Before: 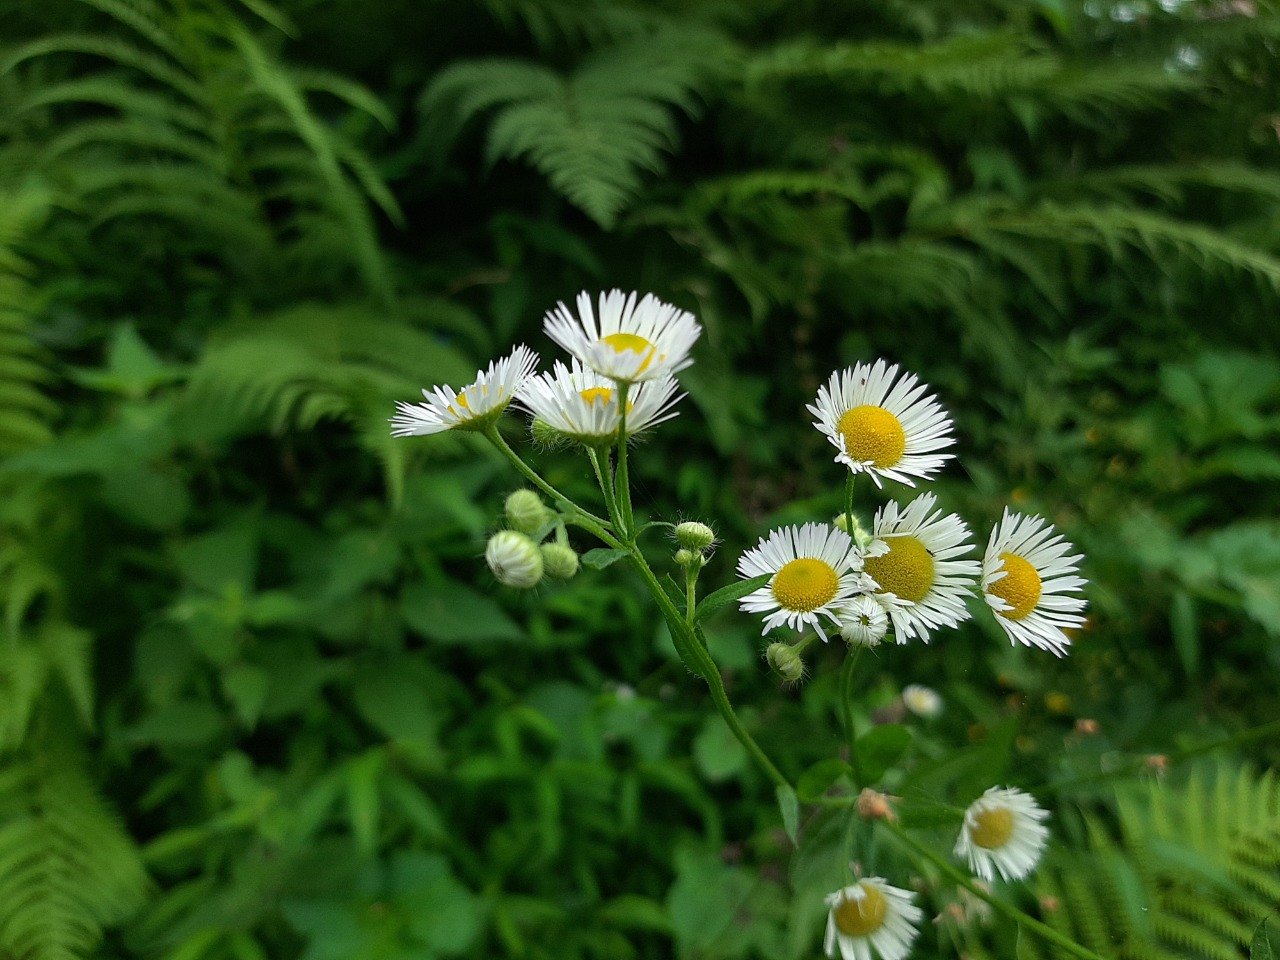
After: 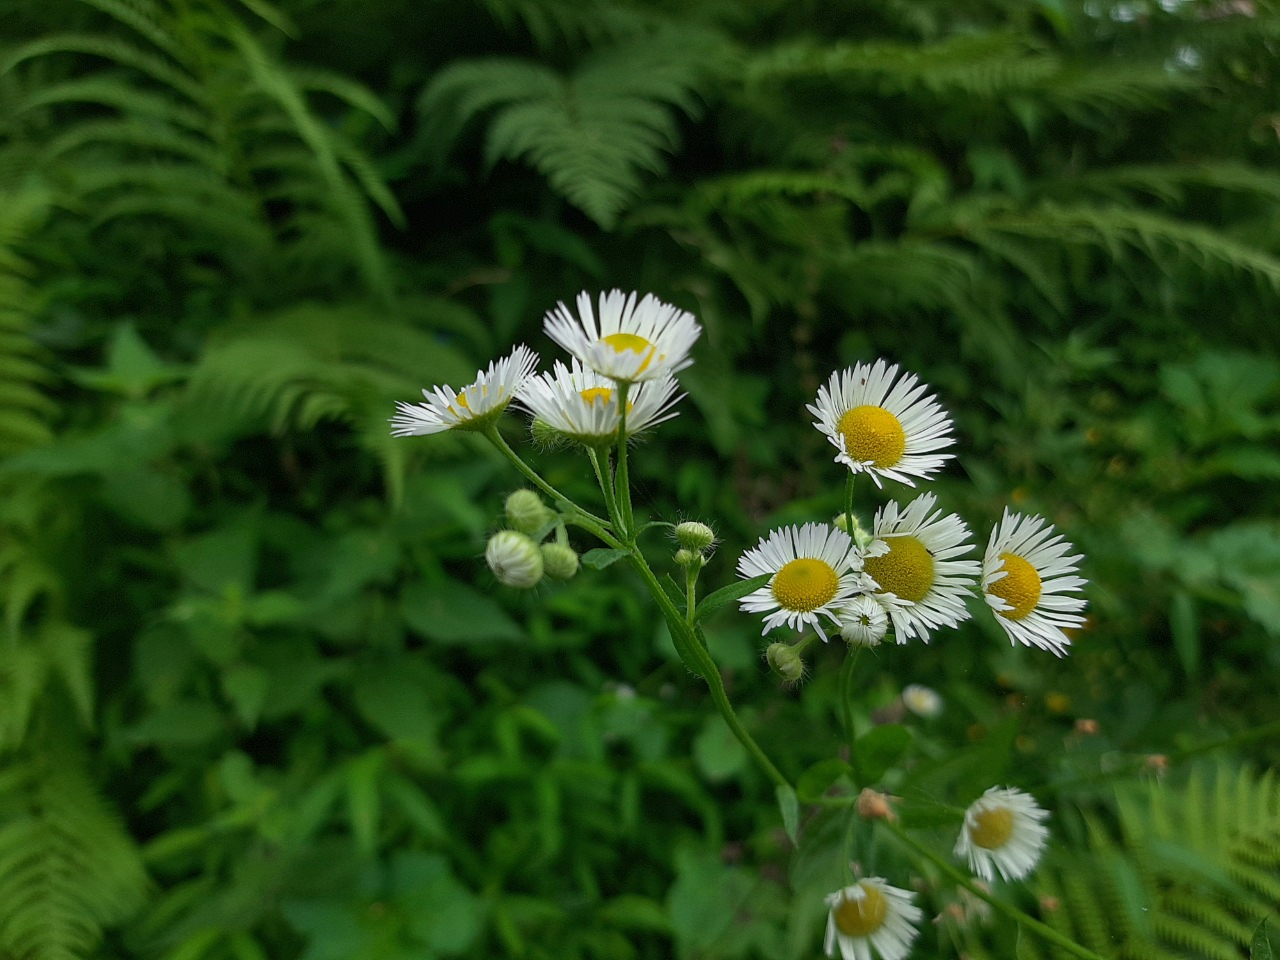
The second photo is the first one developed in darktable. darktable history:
tone equalizer: -8 EV 0.262 EV, -7 EV 0.385 EV, -6 EV 0.381 EV, -5 EV 0.26 EV, -3 EV -0.245 EV, -2 EV -0.405 EV, -1 EV -0.421 EV, +0 EV -0.231 EV
